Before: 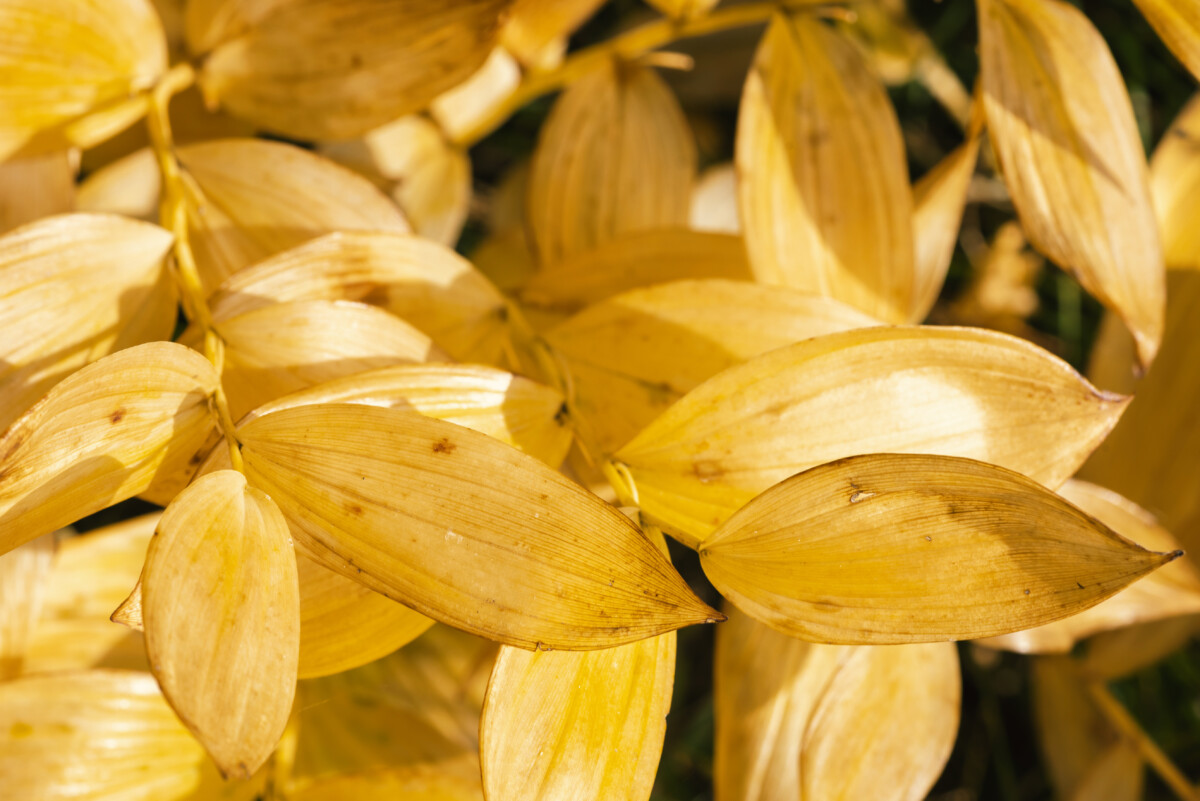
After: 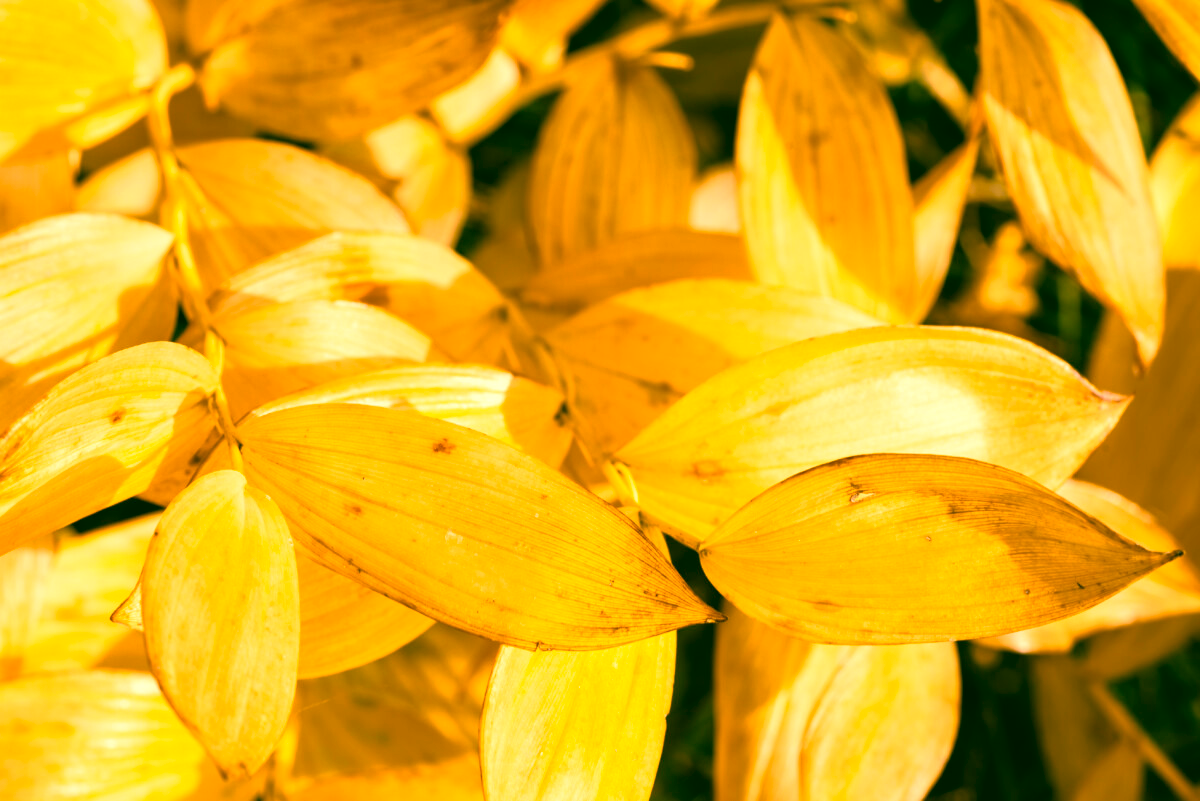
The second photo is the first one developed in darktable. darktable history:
color correction: highlights a* 5.62, highlights b* 33.57, shadows a* -25.86, shadows b* 4.02
white balance: red 1.188, blue 1.11
color balance rgb: linear chroma grading › shadows 32%, linear chroma grading › global chroma -2%, linear chroma grading › mid-tones 4%, perceptual saturation grading › global saturation -2%, perceptual saturation grading › highlights -8%, perceptual saturation grading › mid-tones 8%, perceptual saturation grading › shadows 4%, perceptual brilliance grading › highlights 8%, perceptual brilliance grading › mid-tones 4%, perceptual brilliance grading › shadows 2%, global vibrance 16%, saturation formula JzAzBz (2021)
